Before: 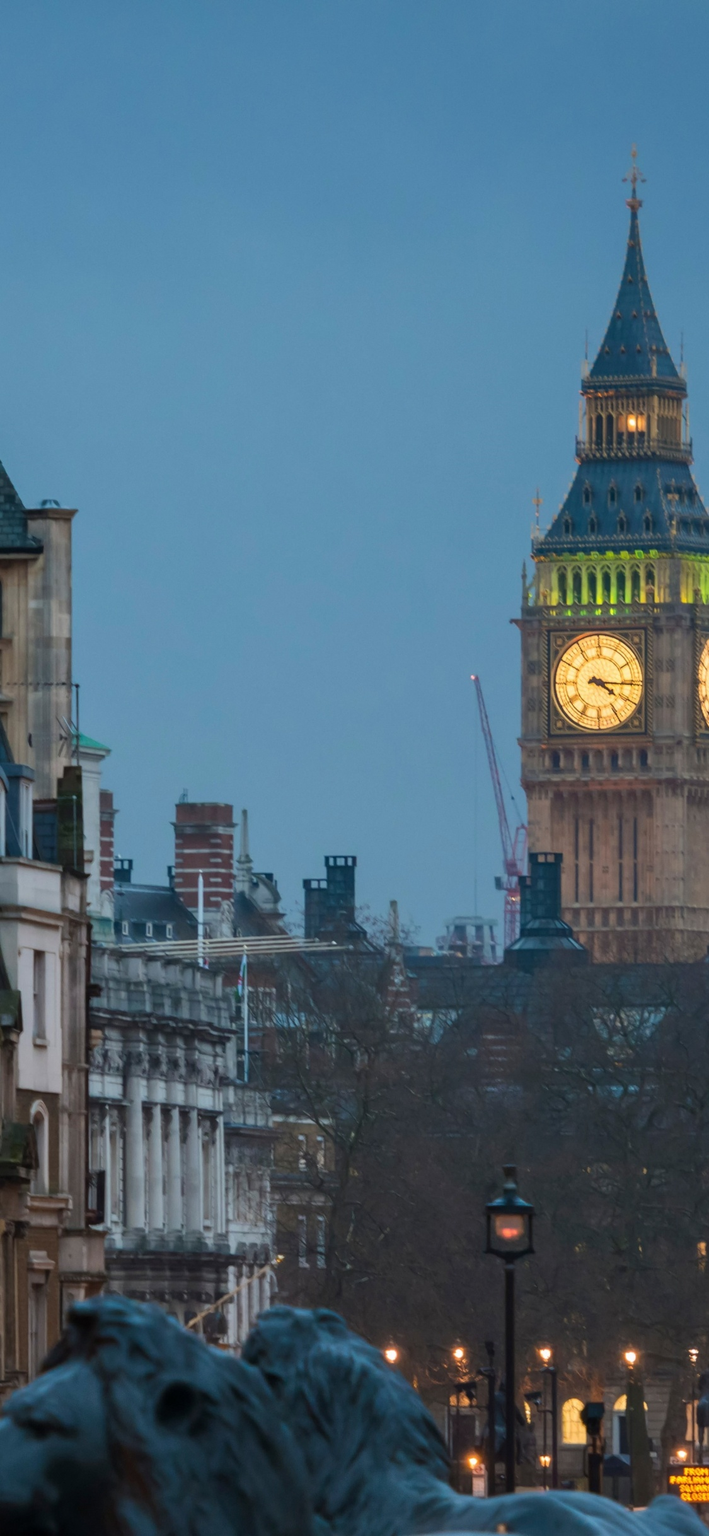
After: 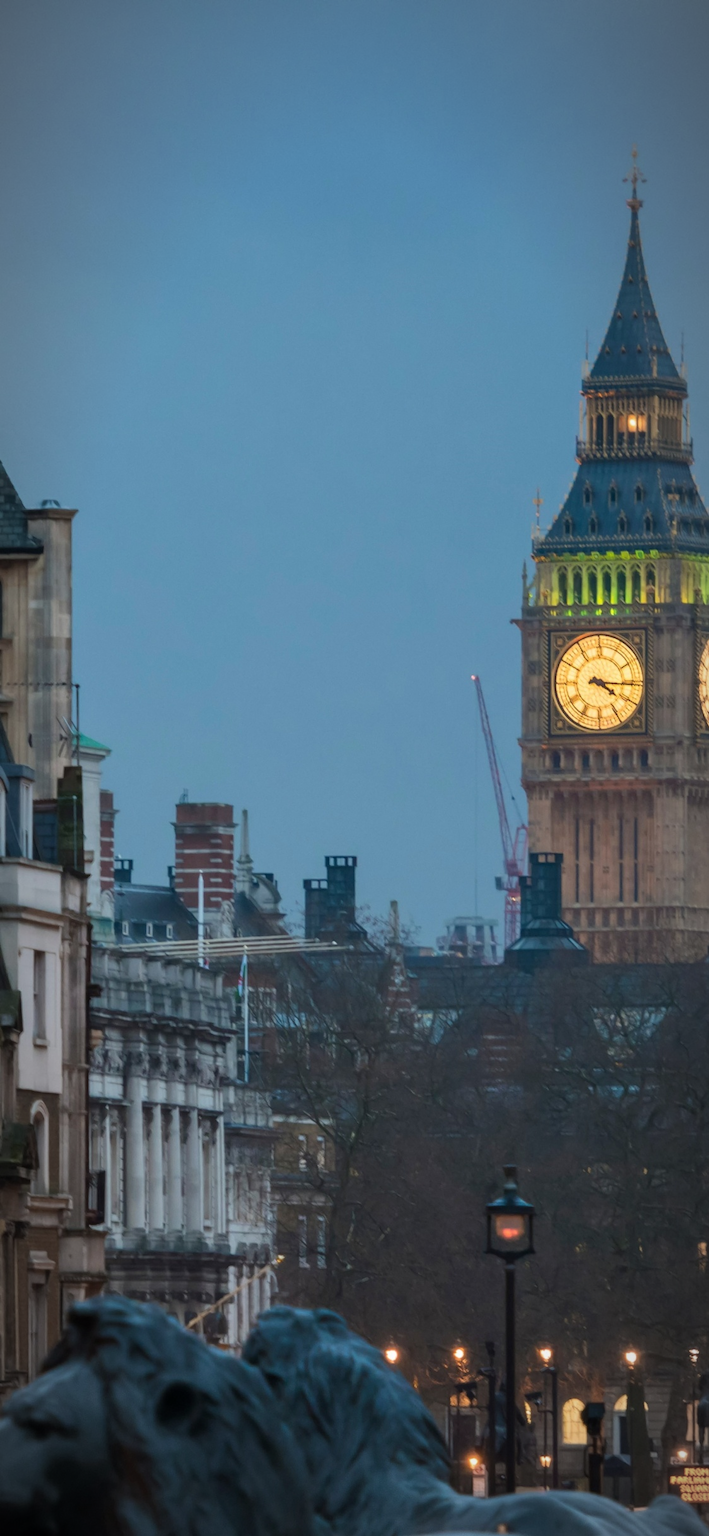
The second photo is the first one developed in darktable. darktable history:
vignetting: fall-off start 81.13%, fall-off radius 61.32%, automatic ratio true, width/height ratio 1.422
